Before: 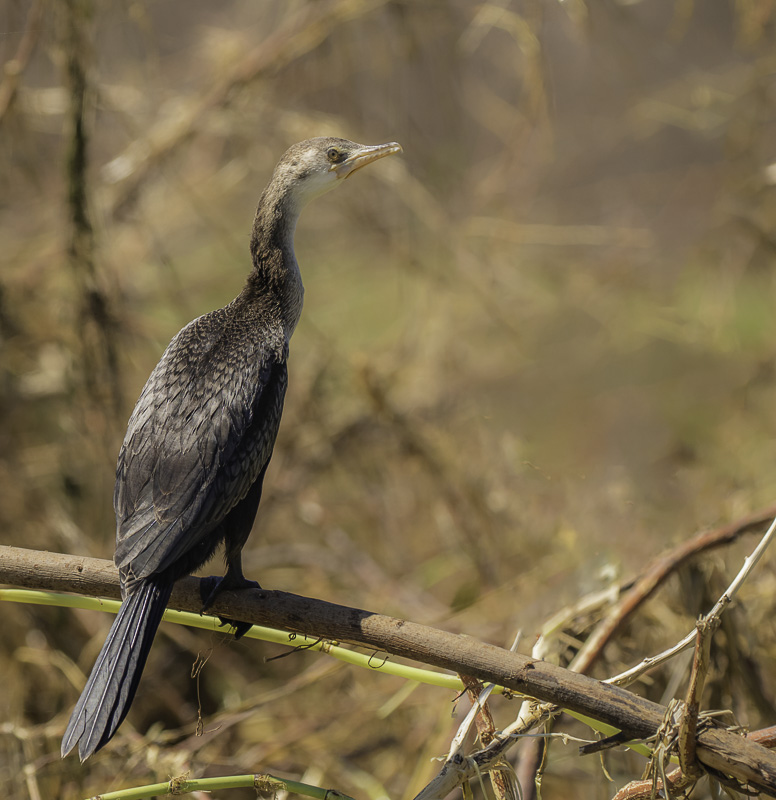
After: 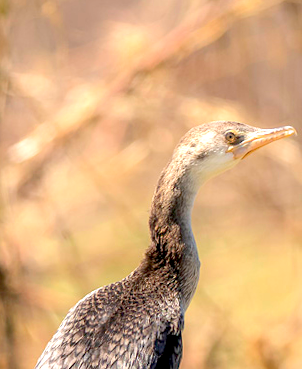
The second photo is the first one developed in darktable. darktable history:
exposure: black level correction 0.01, exposure 1 EV, compensate highlight preservation false
rotate and perspective: rotation 0.215°, lens shift (vertical) -0.139, crop left 0.069, crop right 0.939, crop top 0.002, crop bottom 0.996
crop and rotate: left 10.817%, top 0.062%, right 47.194%, bottom 53.626%
